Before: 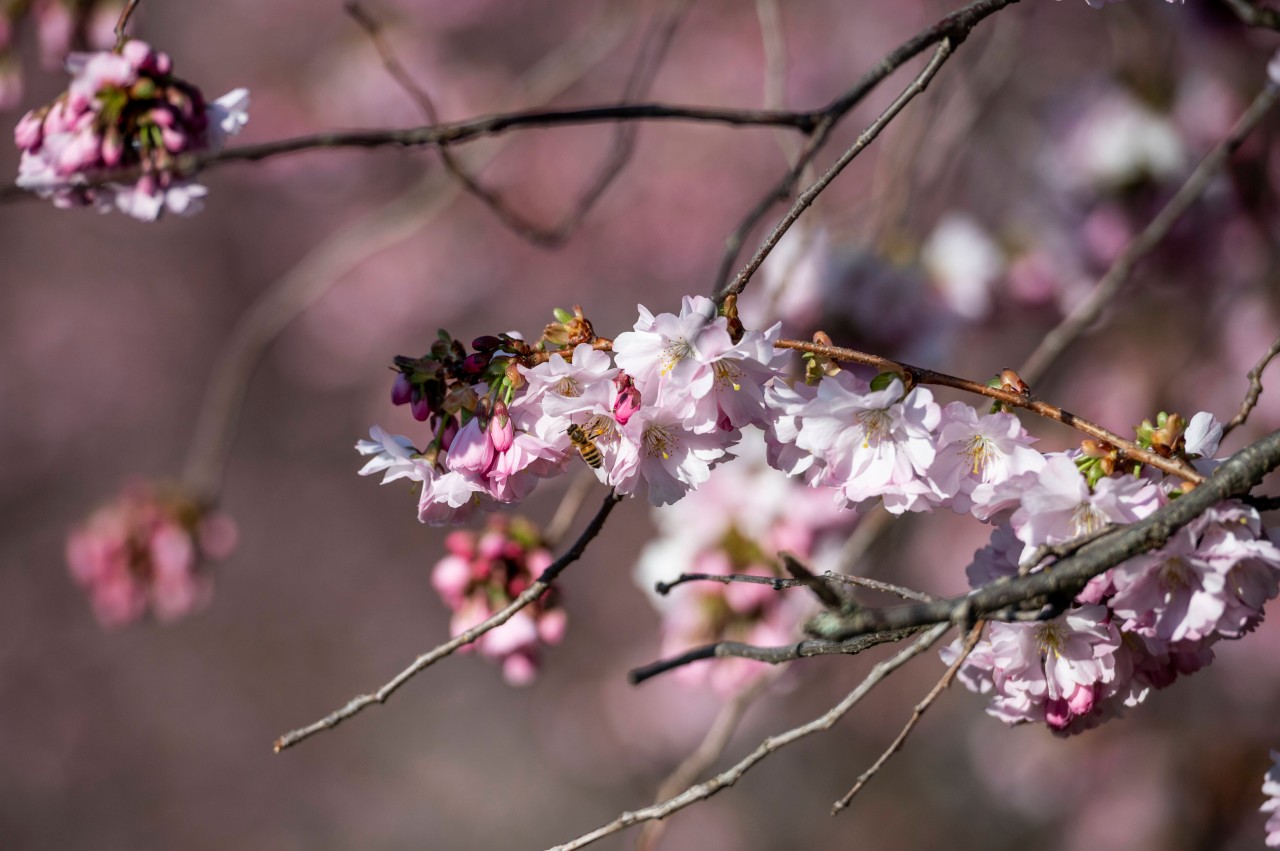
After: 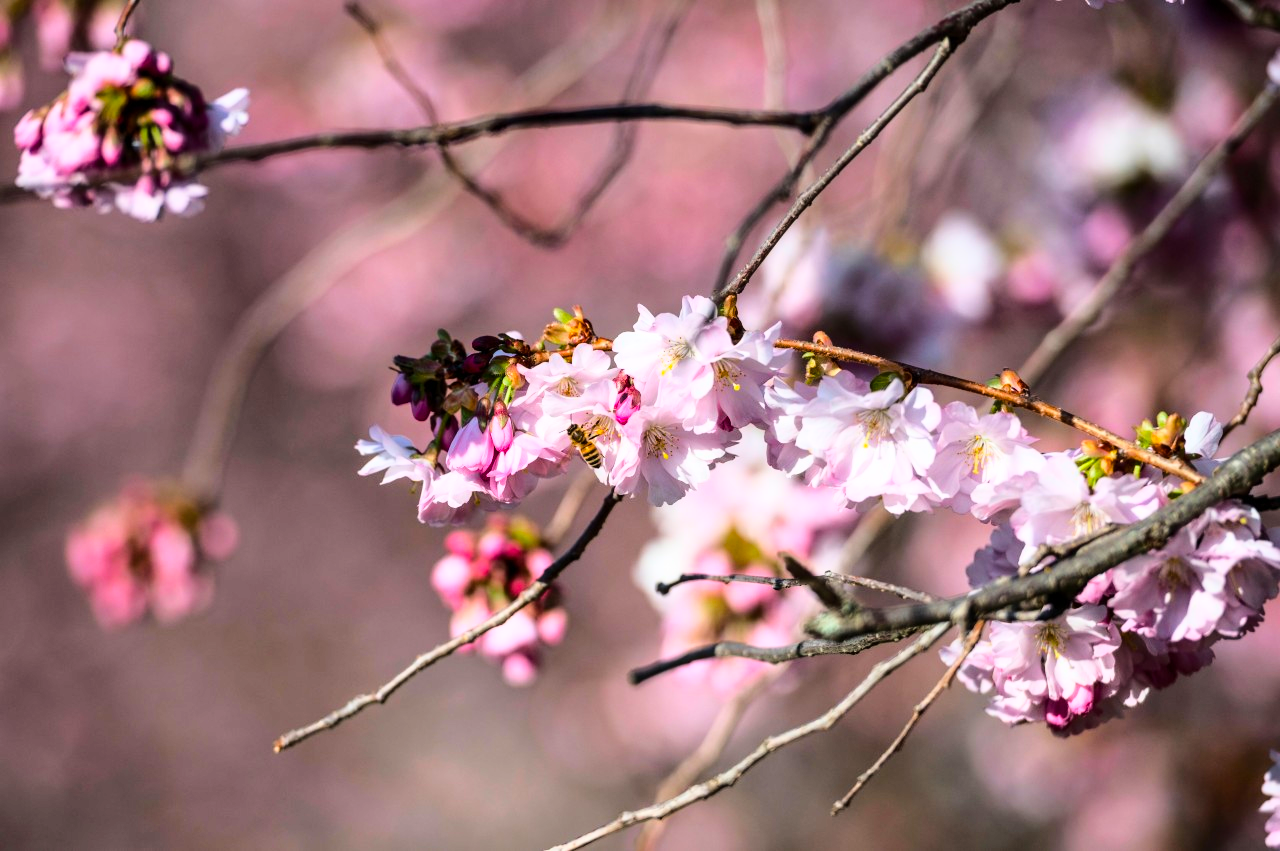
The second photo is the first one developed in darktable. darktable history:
base curve: curves: ch0 [(0, 0) (0.028, 0.03) (0.121, 0.232) (0.46, 0.748) (0.859, 0.968) (1, 1)]
color balance rgb: perceptual saturation grading › global saturation 20%, global vibrance 20%
